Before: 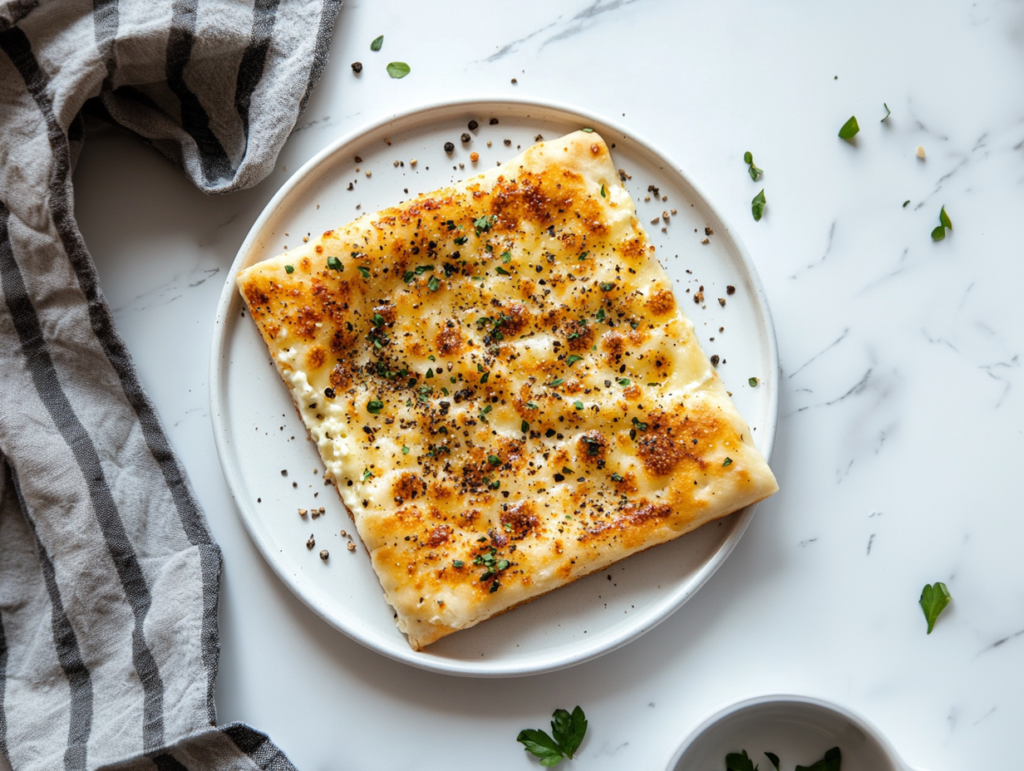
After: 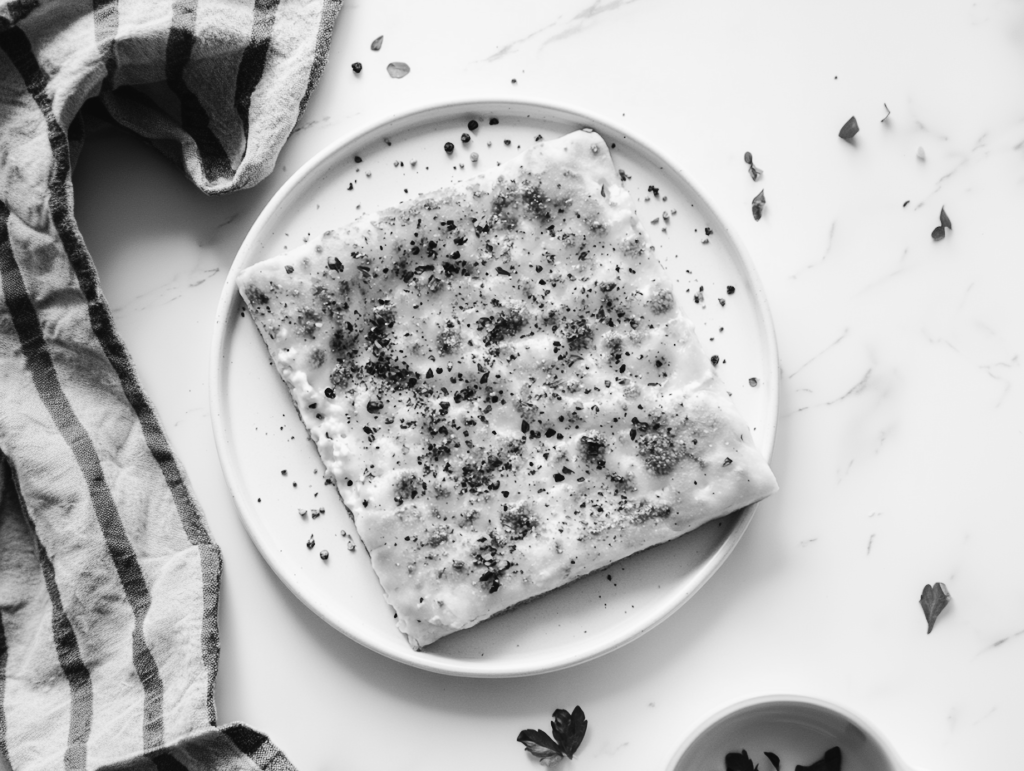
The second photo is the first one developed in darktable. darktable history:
tone curve: curves: ch0 [(0, 0.026) (0.146, 0.158) (0.272, 0.34) (0.453, 0.627) (0.687, 0.829) (1, 1)], color space Lab, linked channels, preserve colors none
color calibration "t3mujinpack channel mixer": output gray [0.18, 0.41, 0.41, 0], gray › normalize channels true, illuminant same as pipeline (D50), adaptation XYZ, x 0.346, y 0.359, gamut compression 0
